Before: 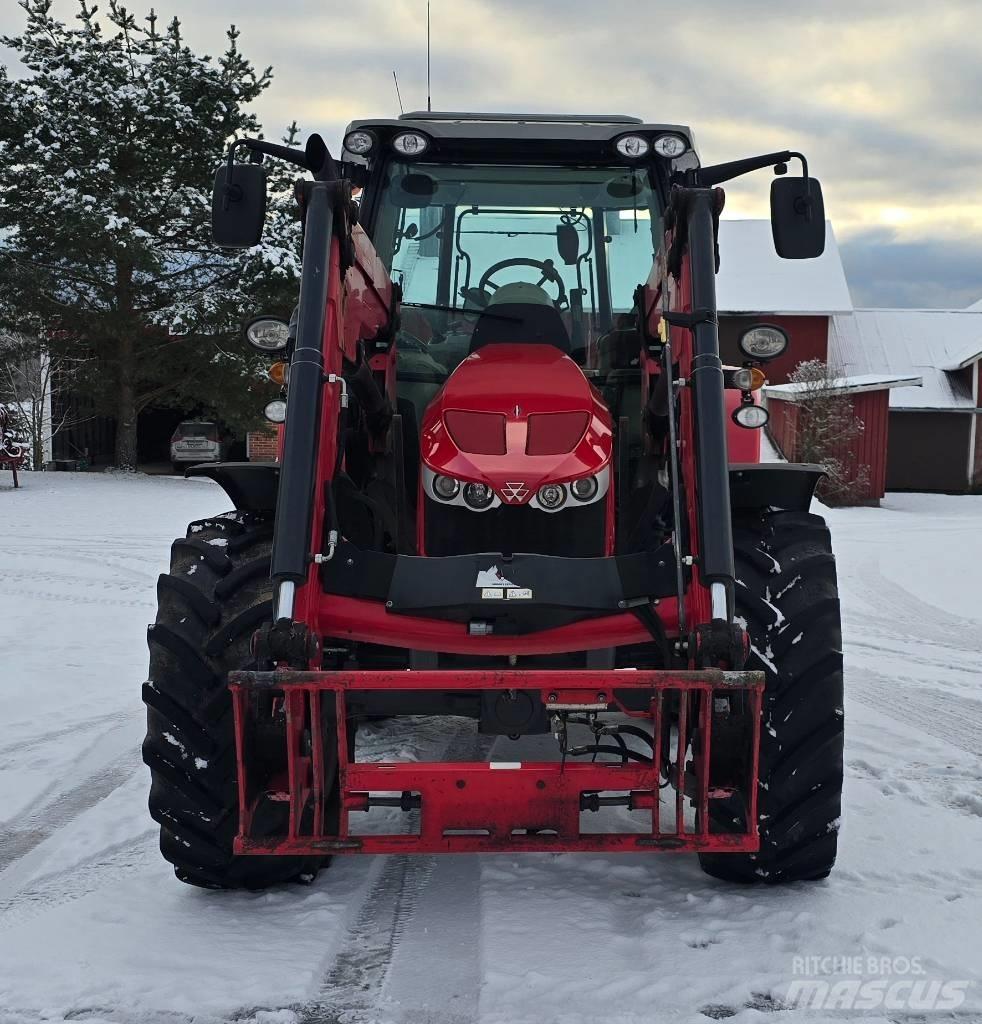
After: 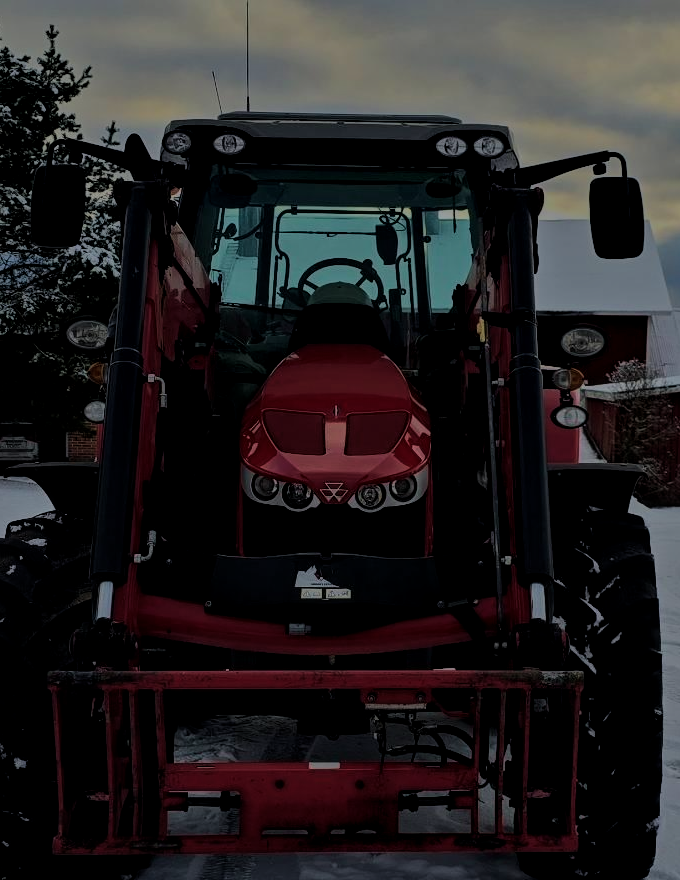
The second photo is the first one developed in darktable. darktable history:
crop: left 18.479%, right 12.2%, bottom 13.971%
filmic rgb: black relative exposure -8.15 EV, white relative exposure 3.76 EV, hardness 4.46
tone equalizer: -8 EV -2 EV, -7 EV -2 EV, -6 EV -2 EV, -5 EV -2 EV, -4 EV -2 EV, -3 EV -2 EV, -2 EV -2 EV, -1 EV -1.63 EV, +0 EV -2 EV
velvia: strength 40%
local contrast: detail 130%
